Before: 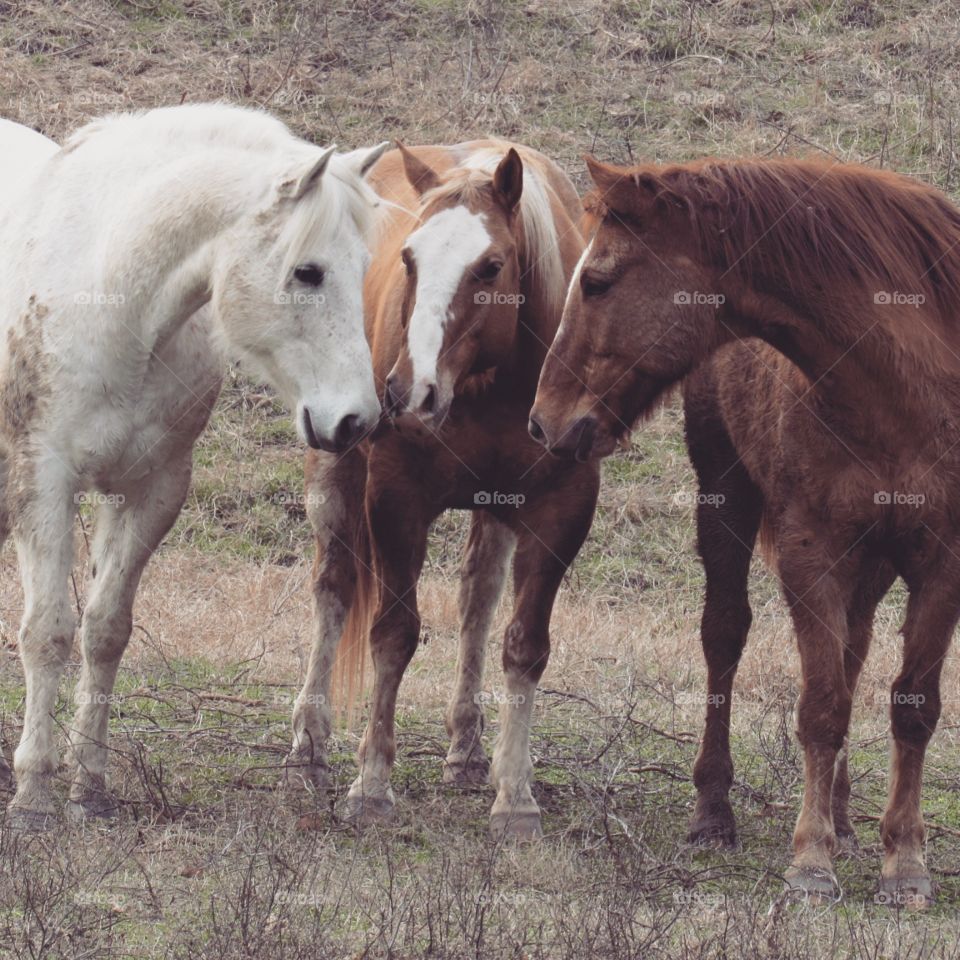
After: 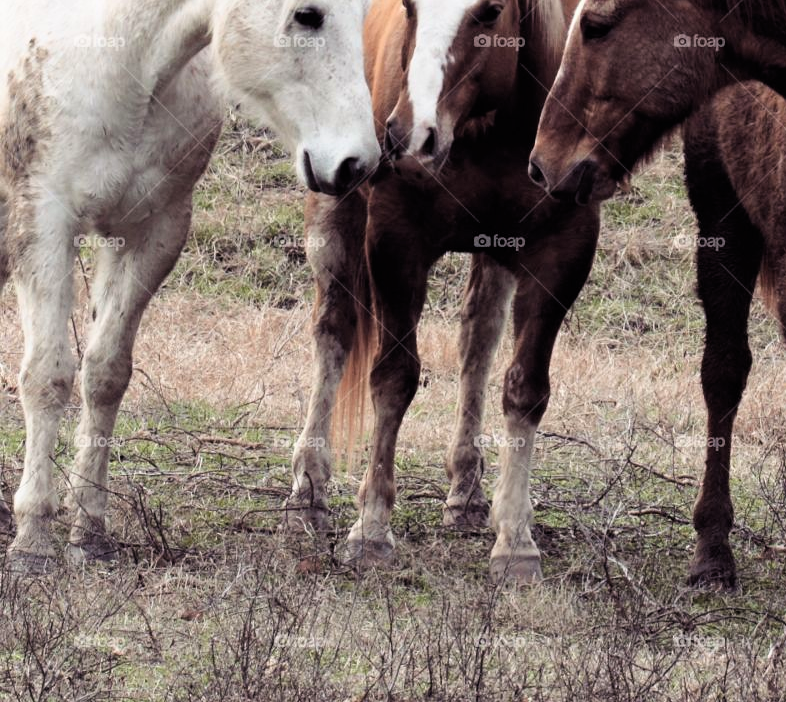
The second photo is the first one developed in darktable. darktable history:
filmic rgb: black relative exposure -5.56 EV, white relative exposure 2.5 EV, target black luminance 0%, hardness 4.51, latitude 67.16%, contrast 1.467, shadows ↔ highlights balance -3.74%
crop: top 26.855%, right 18.044%
contrast brightness saturation: contrast 0.079, saturation 0.197
